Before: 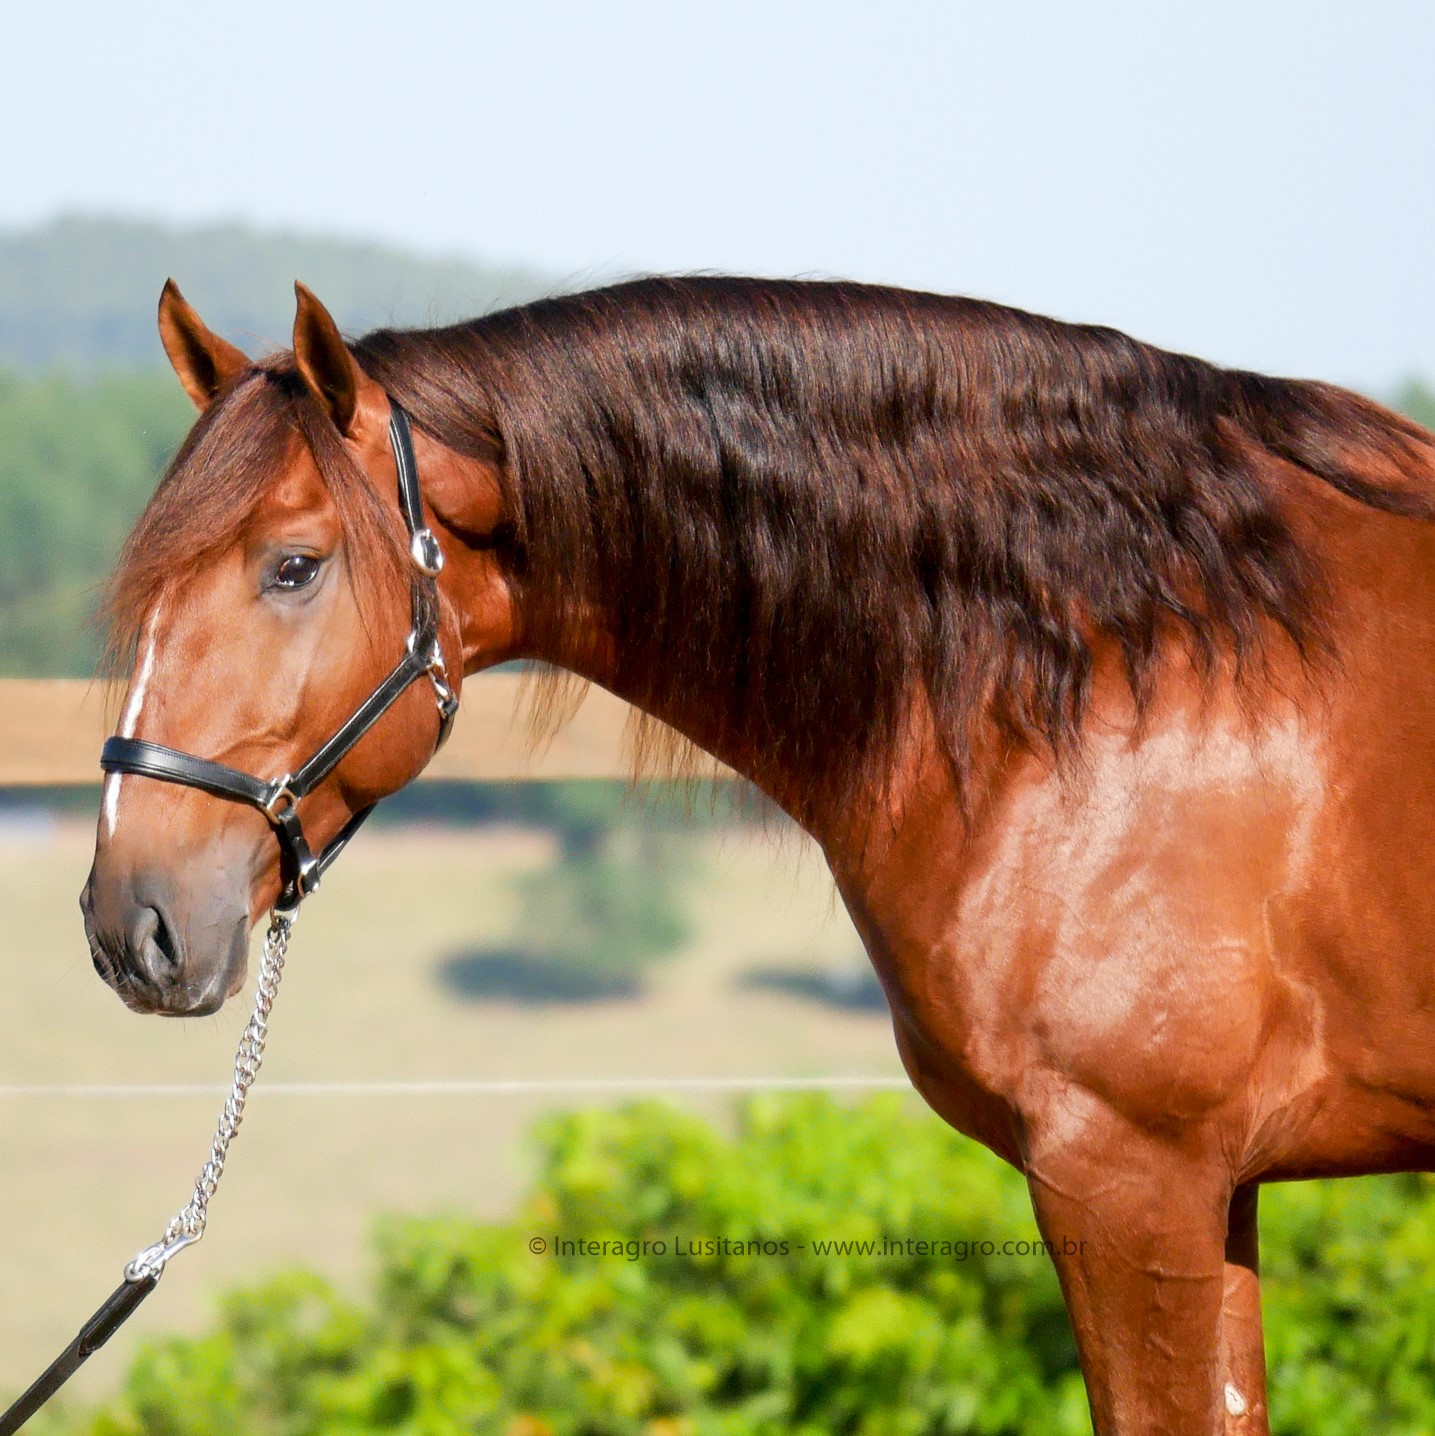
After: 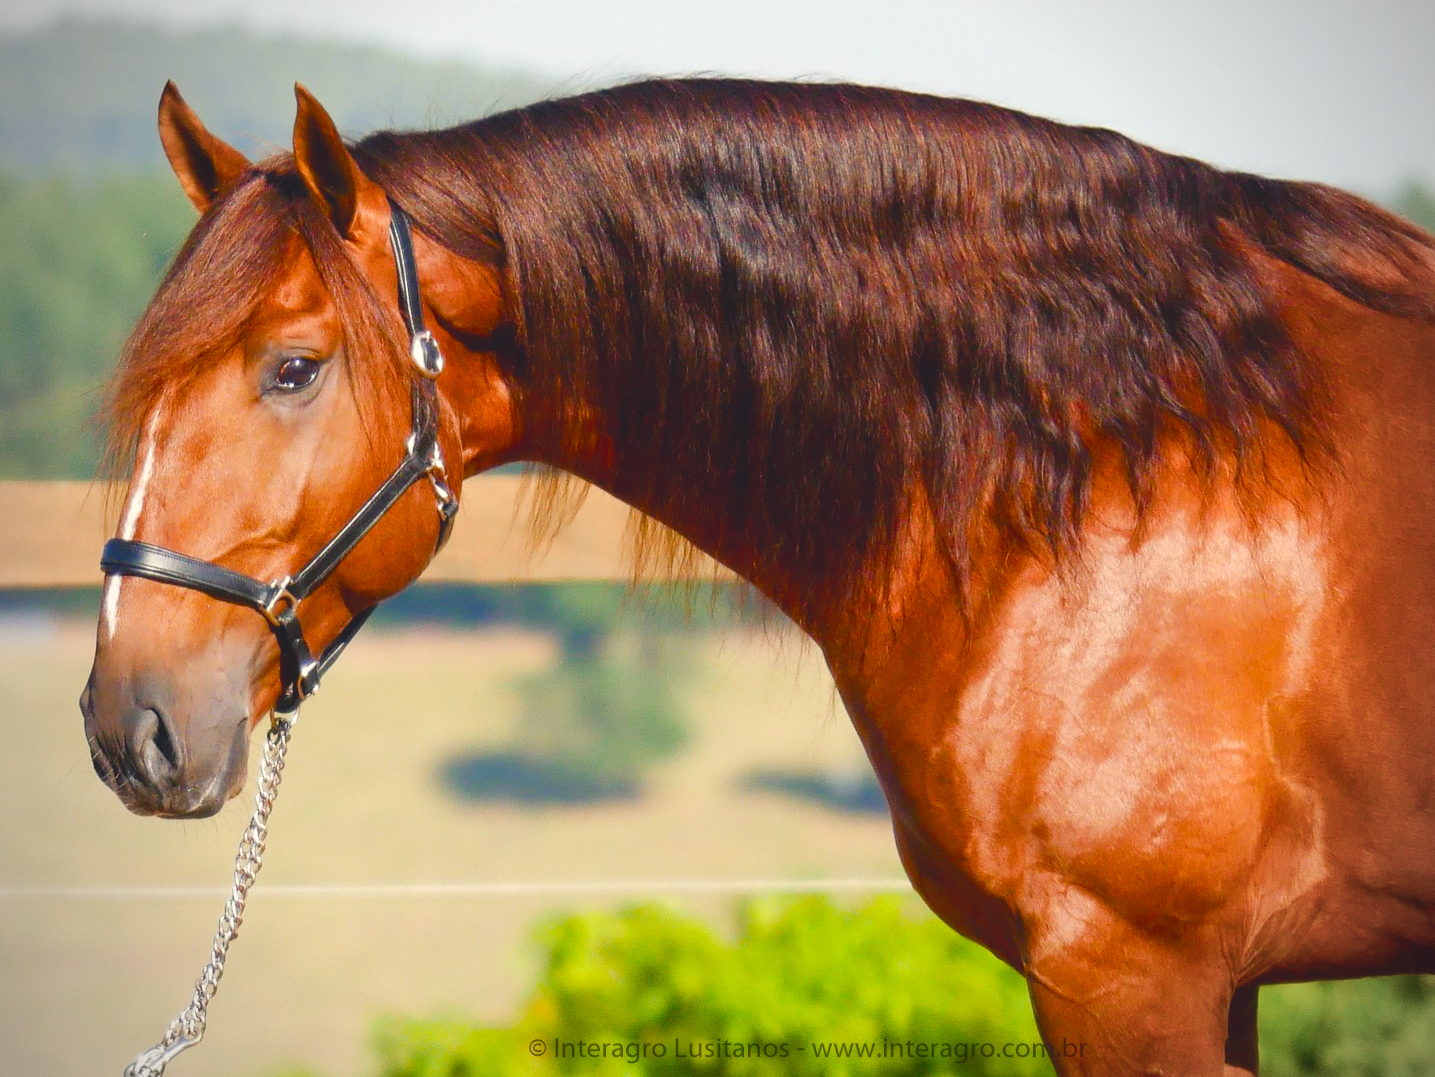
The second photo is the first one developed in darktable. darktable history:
vignetting: on, module defaults
crop: top 13.819%, bottom 11.169%
color balance rgb: shadows lift › chroma 3%, shadows lift › hue 280.8°, power › hue 330°, highlights gain › chroma 3%, highlights gain › hue 75.6°, global offset › luminance 1.5%, perceptual saturation grading › global saturation 20%, perceptual saturation grading › highlights -25%, perceptual saturation grading › shadows 50%, global vibrance 30%
